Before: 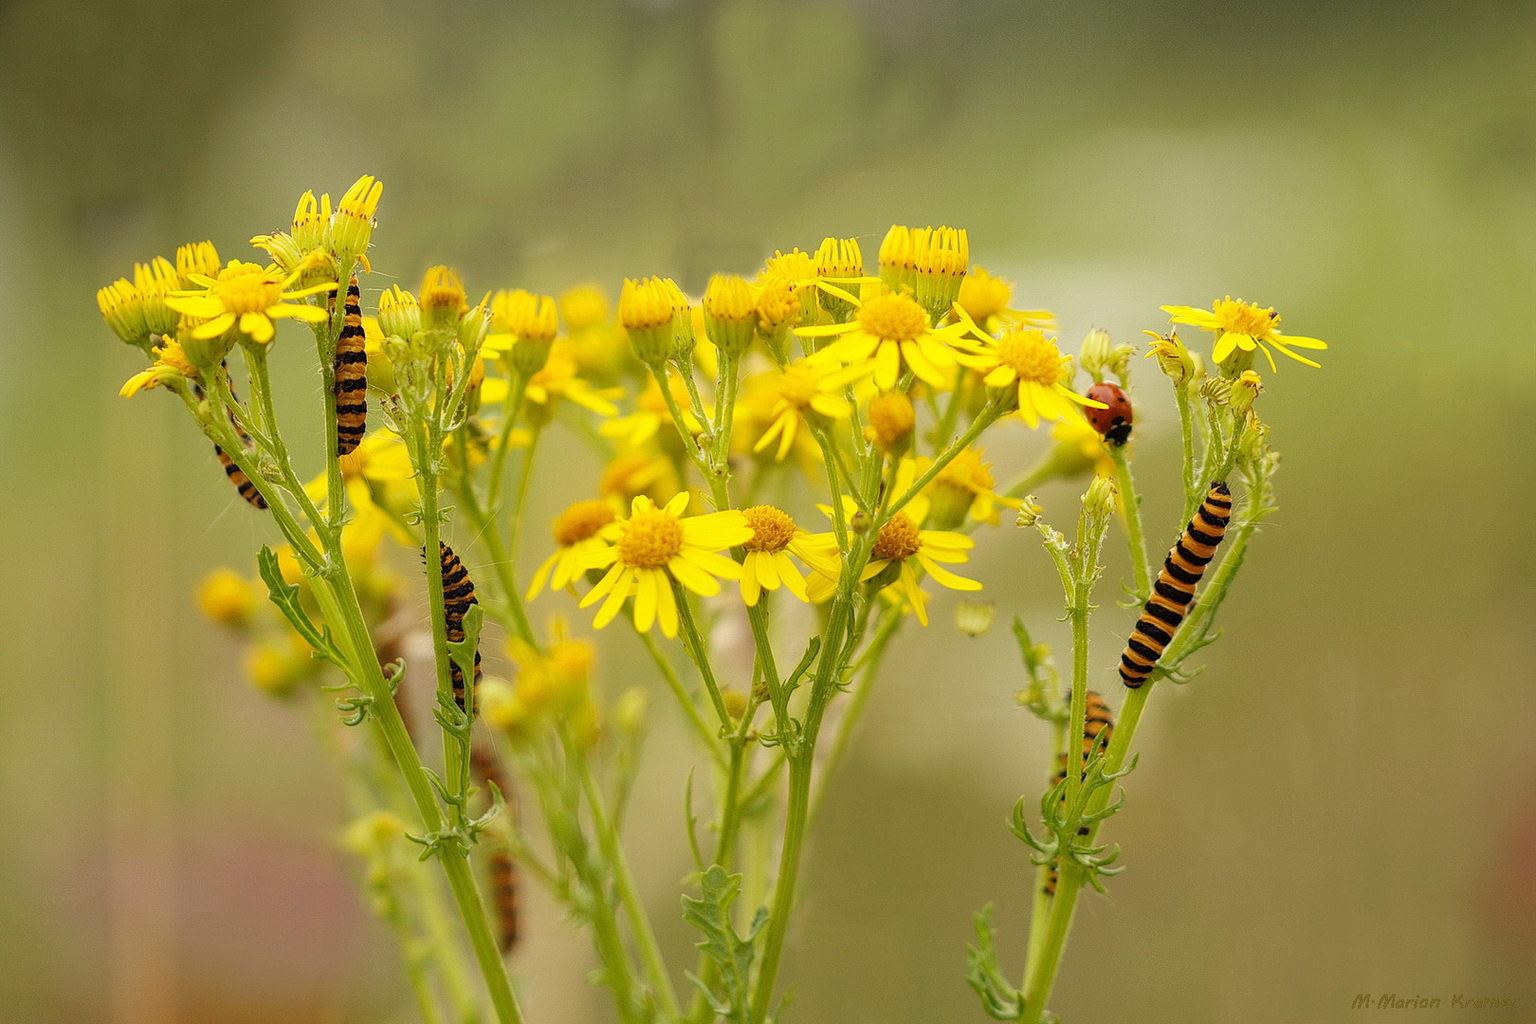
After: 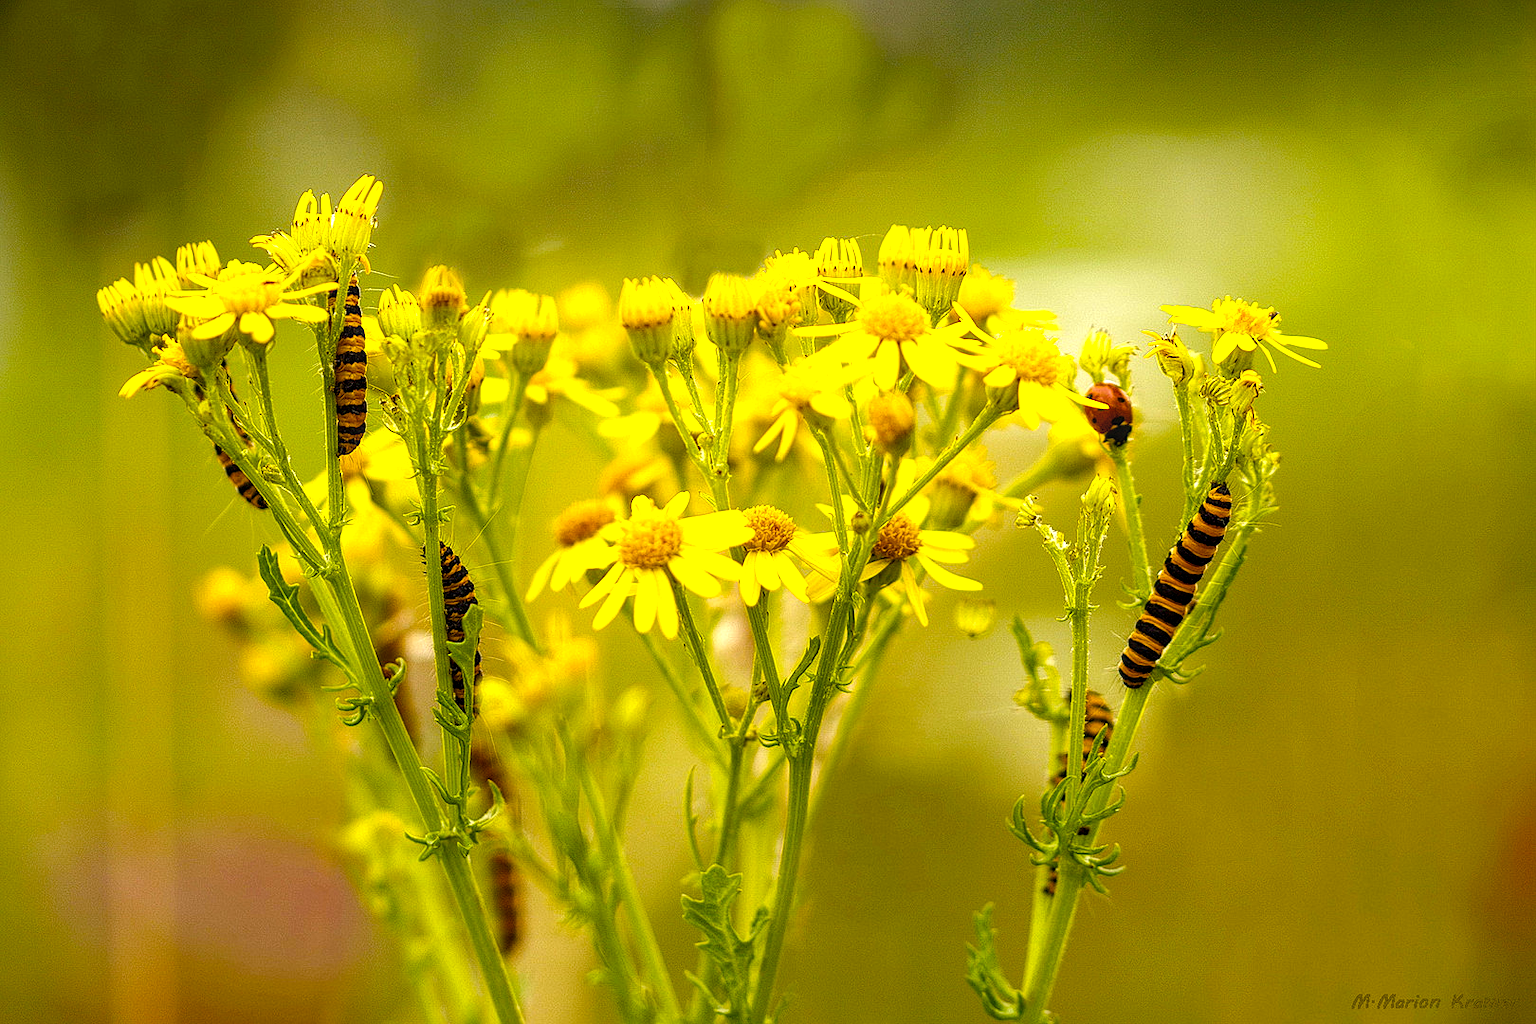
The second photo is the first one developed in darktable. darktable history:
local contrast: detail 130%
sharpen: radius 1.272, amount 0.305, threshold 0
color balance rgb: linear chroma grading › global chroma 9%, perceptual saturation grading › global saturation 36%, perceptual saturation grading › shadows 35%, perceptual brilliance grading › global brilliance 15%, perceptual brilliance grading › shadows -35%, global vibrance 15%
